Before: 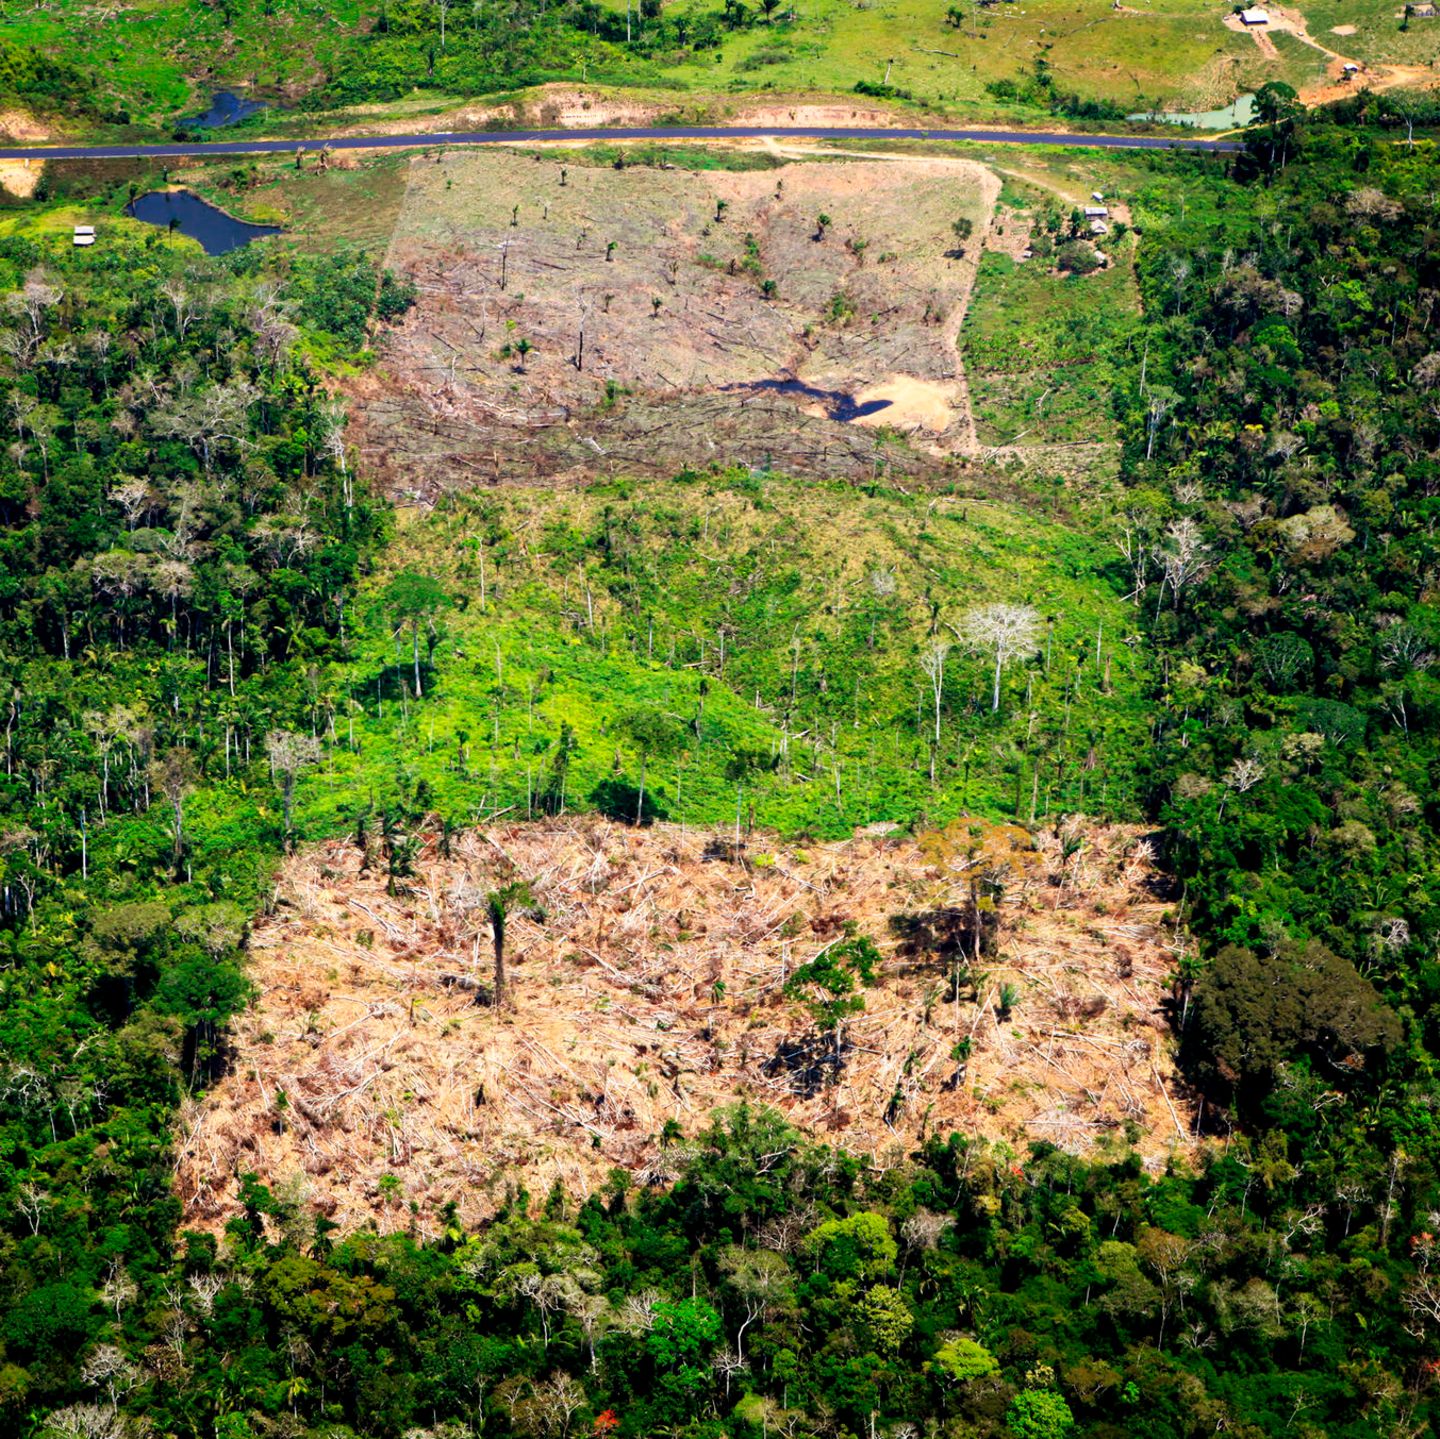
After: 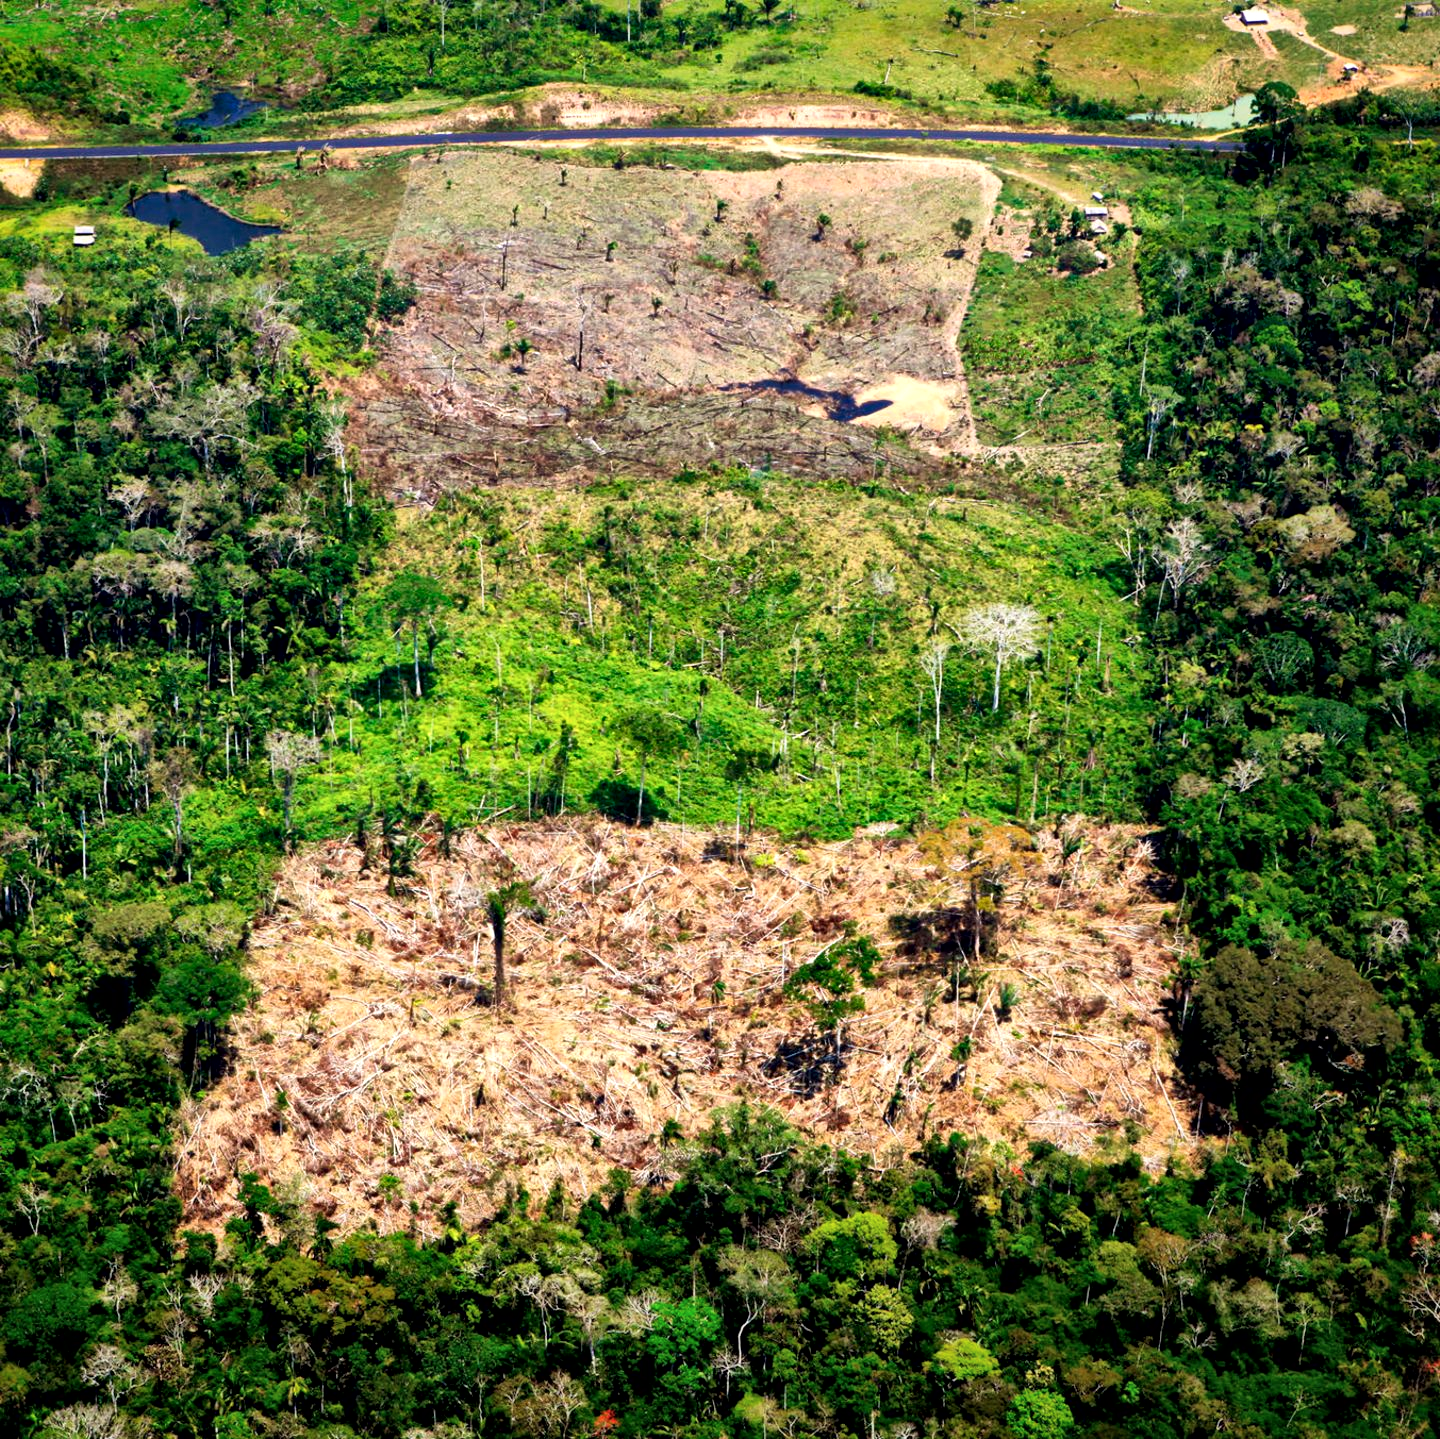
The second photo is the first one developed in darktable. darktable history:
local contrast: mode bilateral grid, contrast 20, coarseness 50, detail 161%, midtone range 0.2
velvia: strength 10%
